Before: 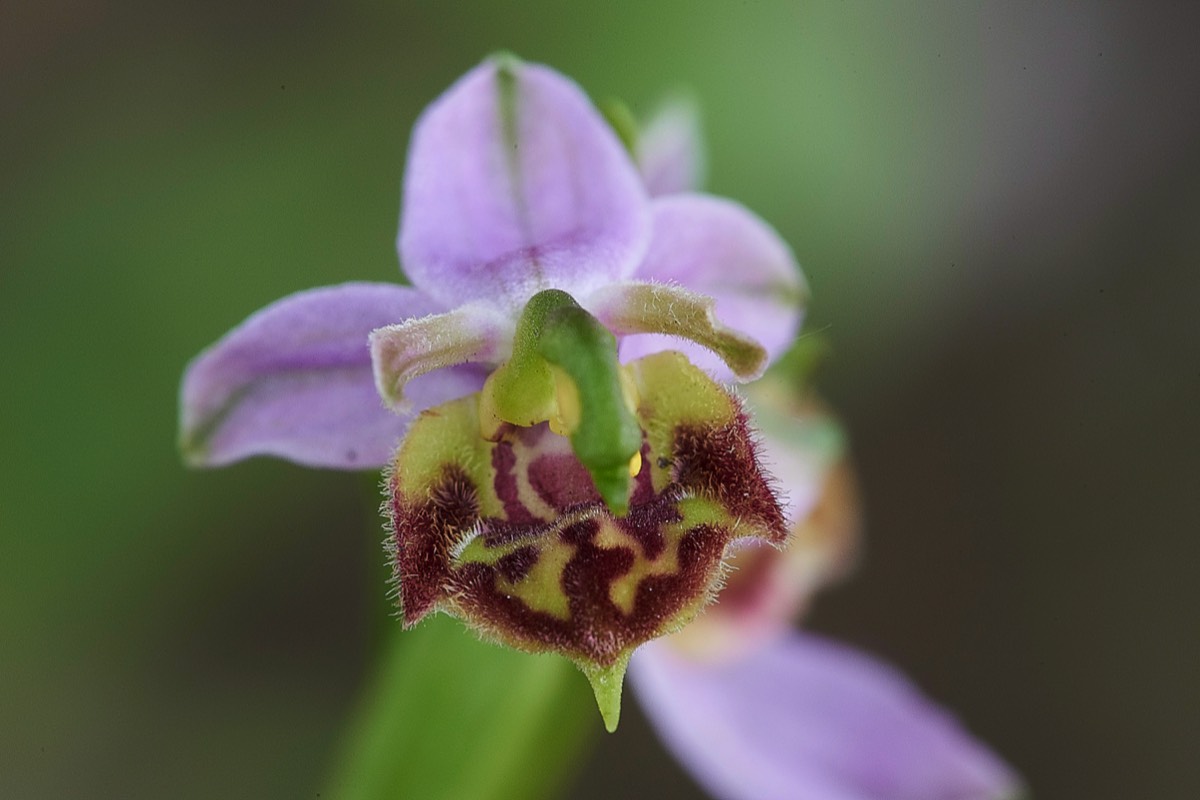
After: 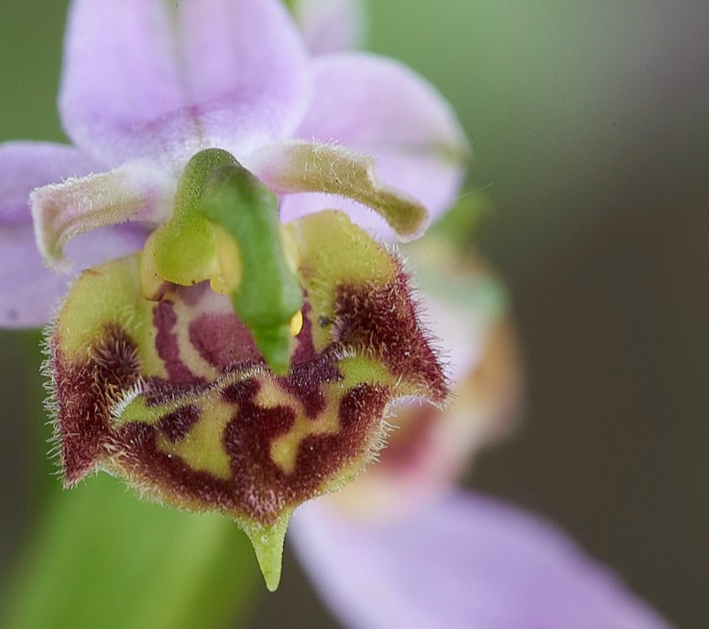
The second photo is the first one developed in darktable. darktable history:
crop and rotate: left 28.256%, top 17.734%, right 12.656%, bottom 3.573%
shadows and highlights: radius 93.07, shadows -14.46, white point adjustment 0.23, highlights 31.48, compress 48.23%, highlights color adjustment 52.79%, soften with gaussian
